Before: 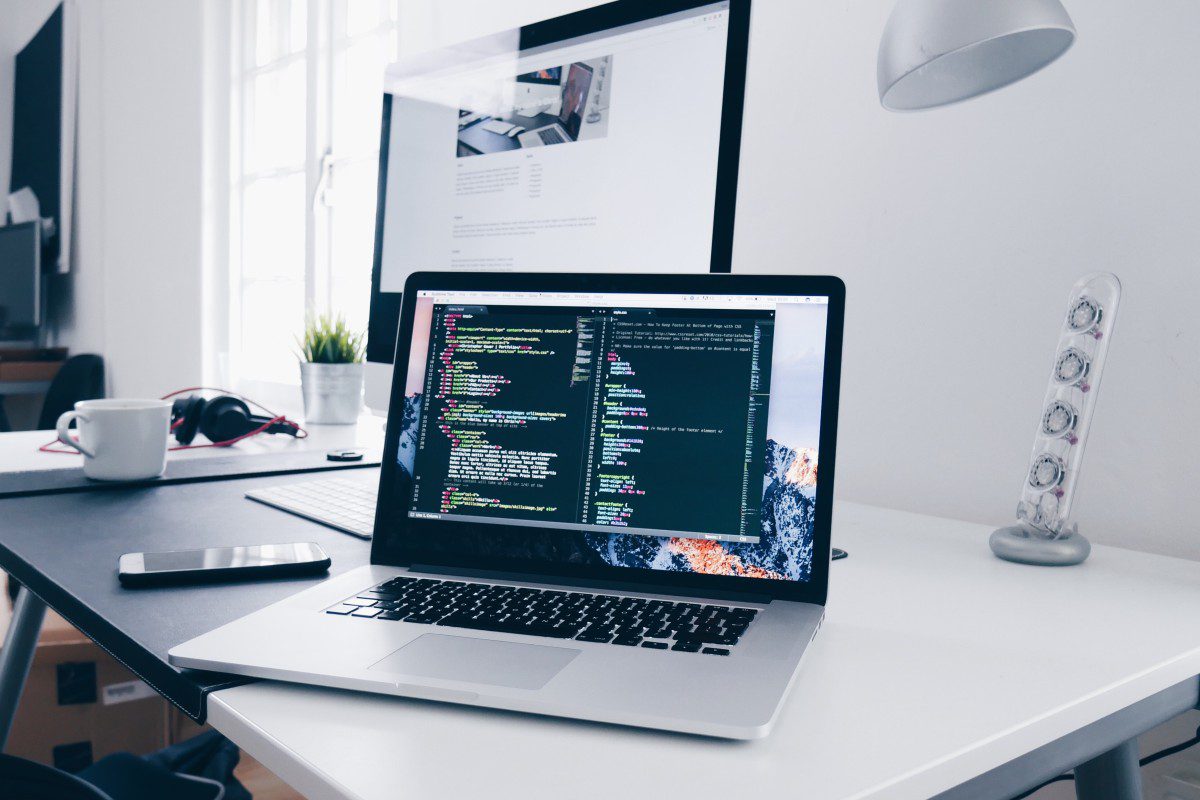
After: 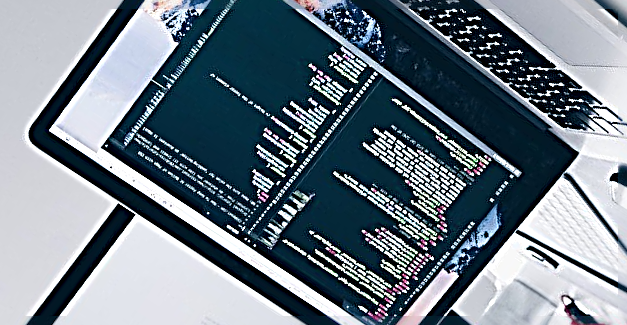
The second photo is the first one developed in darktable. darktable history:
crop and rotate: angle 147.21°, left 9.154%, top 15.651%, right 4.364%, bottom 17.16%
sharpen: radius 3.209, amount 1.737
